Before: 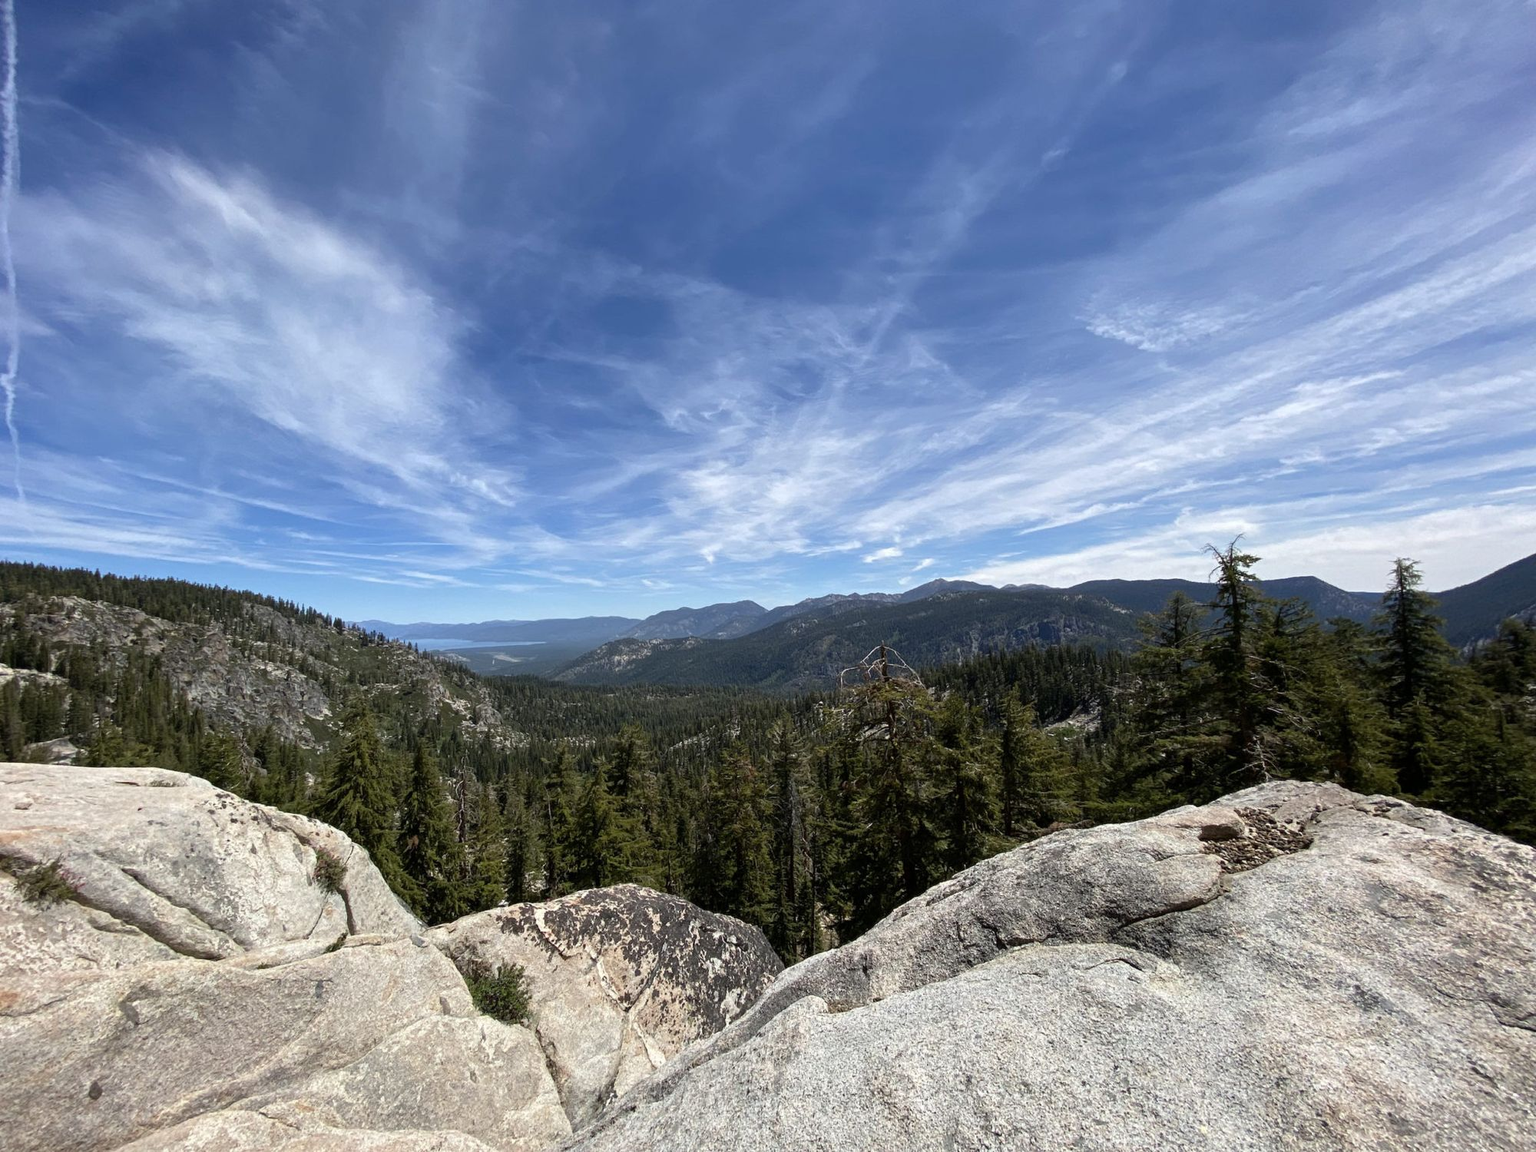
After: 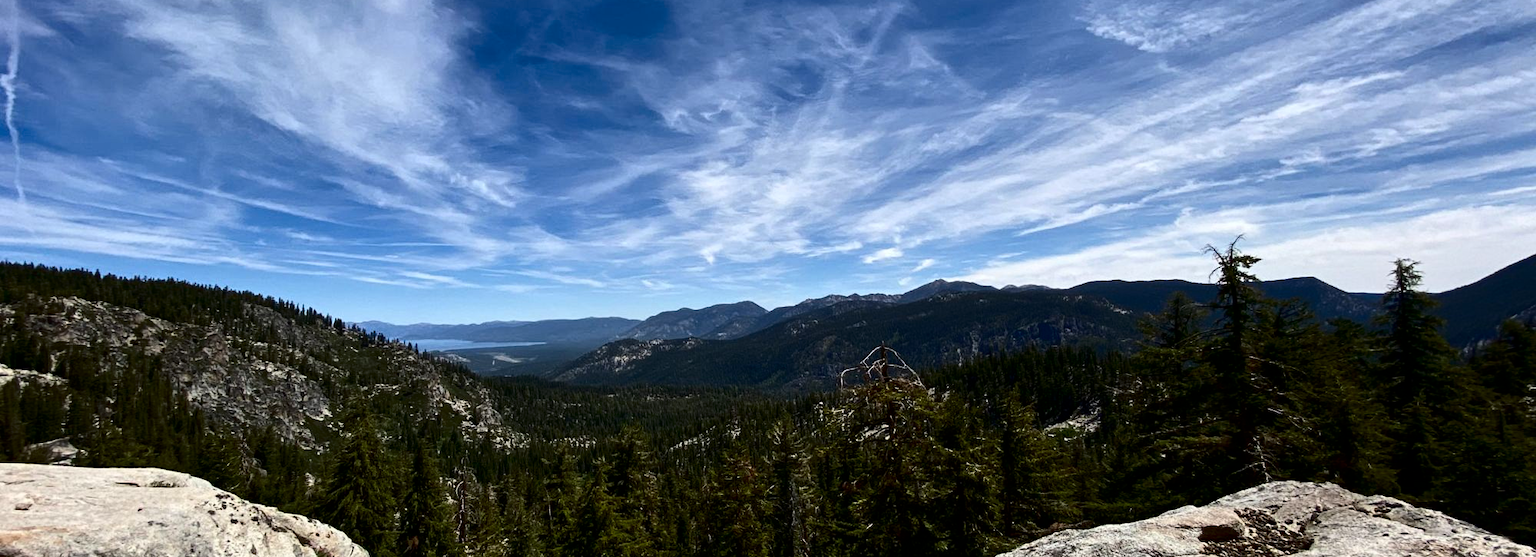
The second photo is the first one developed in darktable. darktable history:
crop and rotate: top 26.056%, bottom 25.543%
contrast brightness saturation: contrast 0.24, brightness -0.24, saturation 0.14
shadows and highlights: shadows 40, highlights -54, highlights color adjustment 46%, low approximation 0.01, soften with gaussian
